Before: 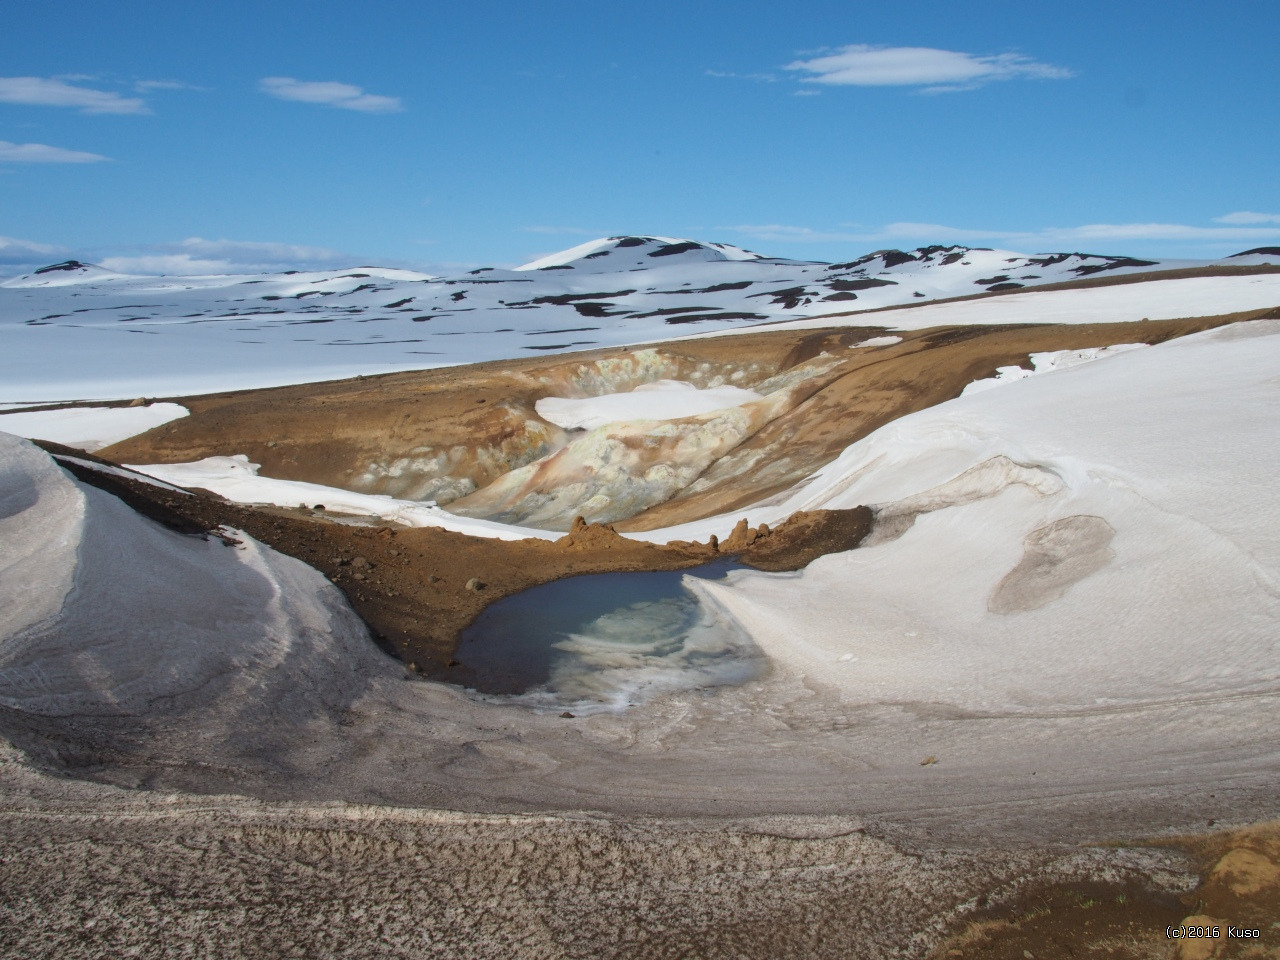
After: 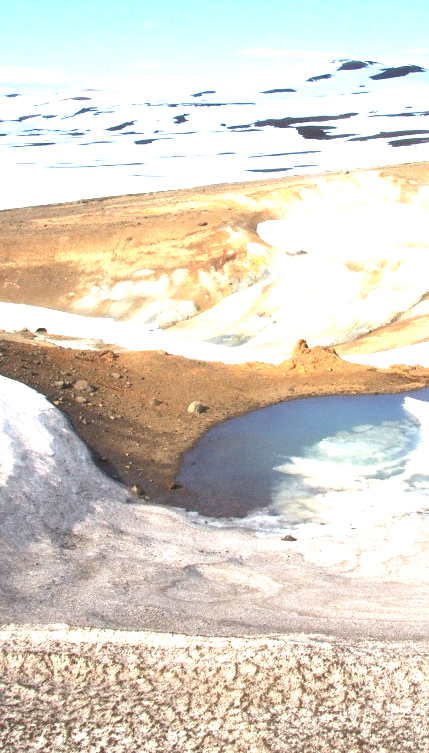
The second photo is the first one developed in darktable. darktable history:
exposure: black level correction 0, exposure 2.138 EV, compensate exposure bias true, compensate highlight preservation false
crop and rotate: left 21.77%, top 18.528%, right 44.676%, bottom 2.997%
